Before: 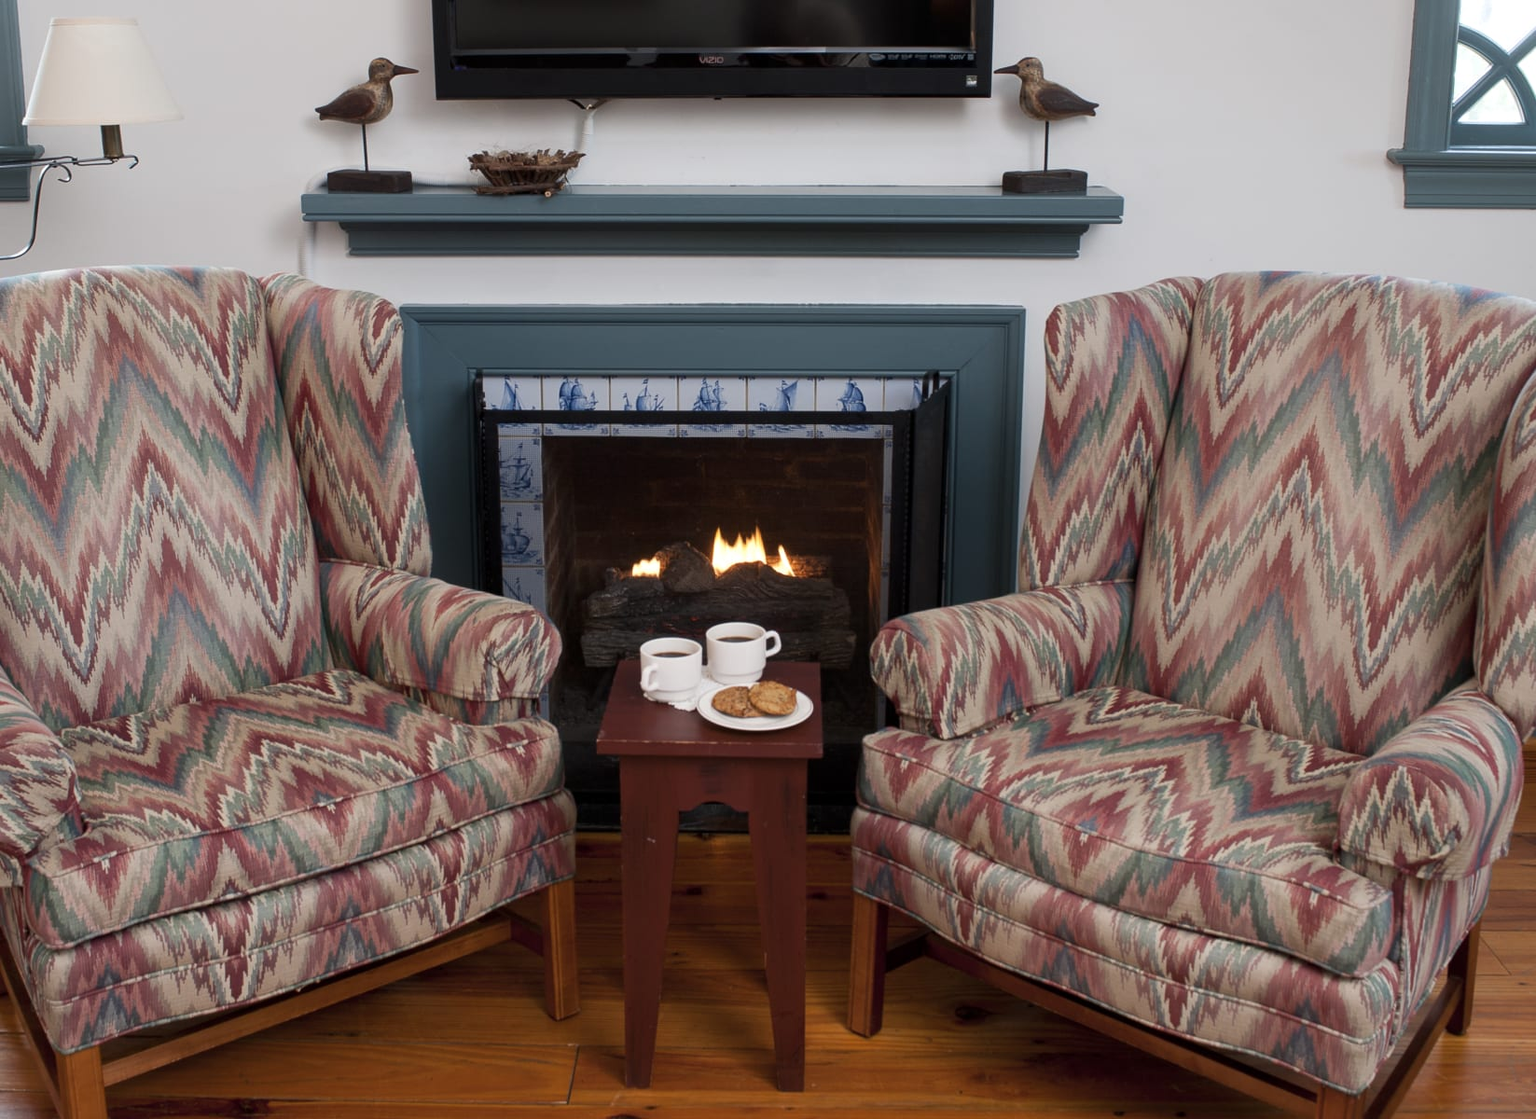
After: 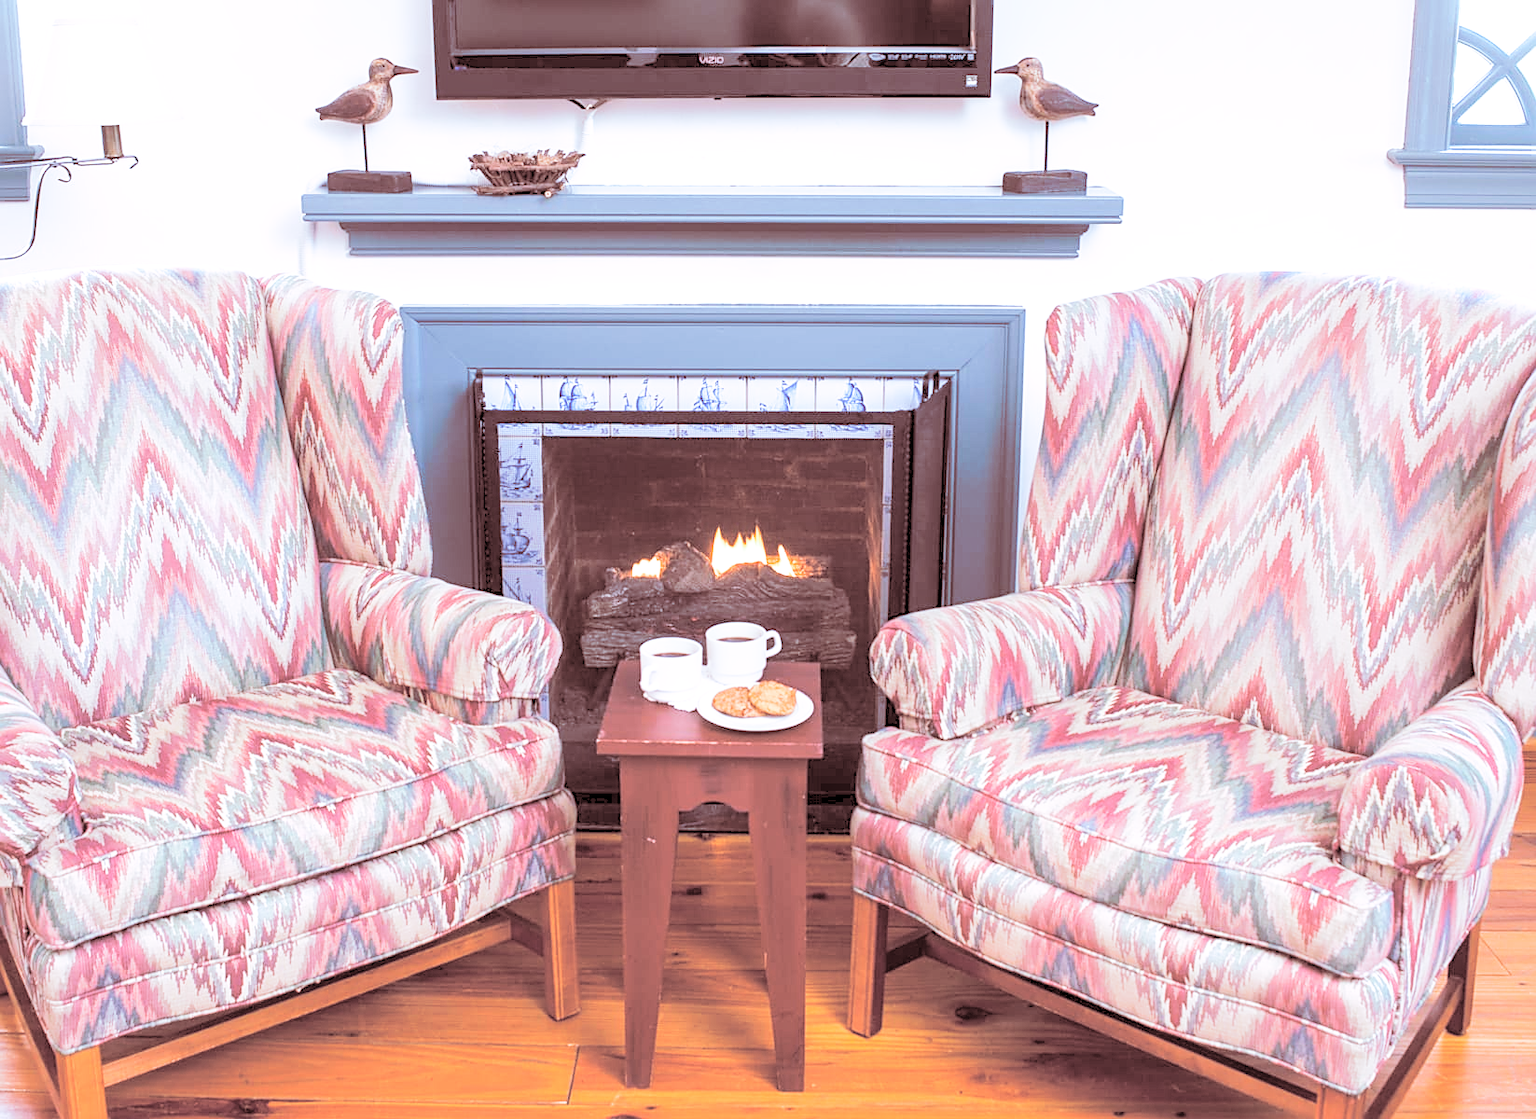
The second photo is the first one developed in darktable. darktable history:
contrast brightness saturation: brightness 1
white balance: red 1.042, blue 1.17
tone equalizer: on, module defaults
base curve: curves: ch0 [(0, 0) (0.028, 0.03) (0.121, 0.232) (0.46, 0.748) (0.859, 0.968) (1, 1)], preserve colors none
exposure: exposure -0.116 EV, compensate exposure bias true, compensate highlight preservation false
local contrast: on, module defaults
split-toning: highlights › hue 180°
sharpen: on, module defaults
